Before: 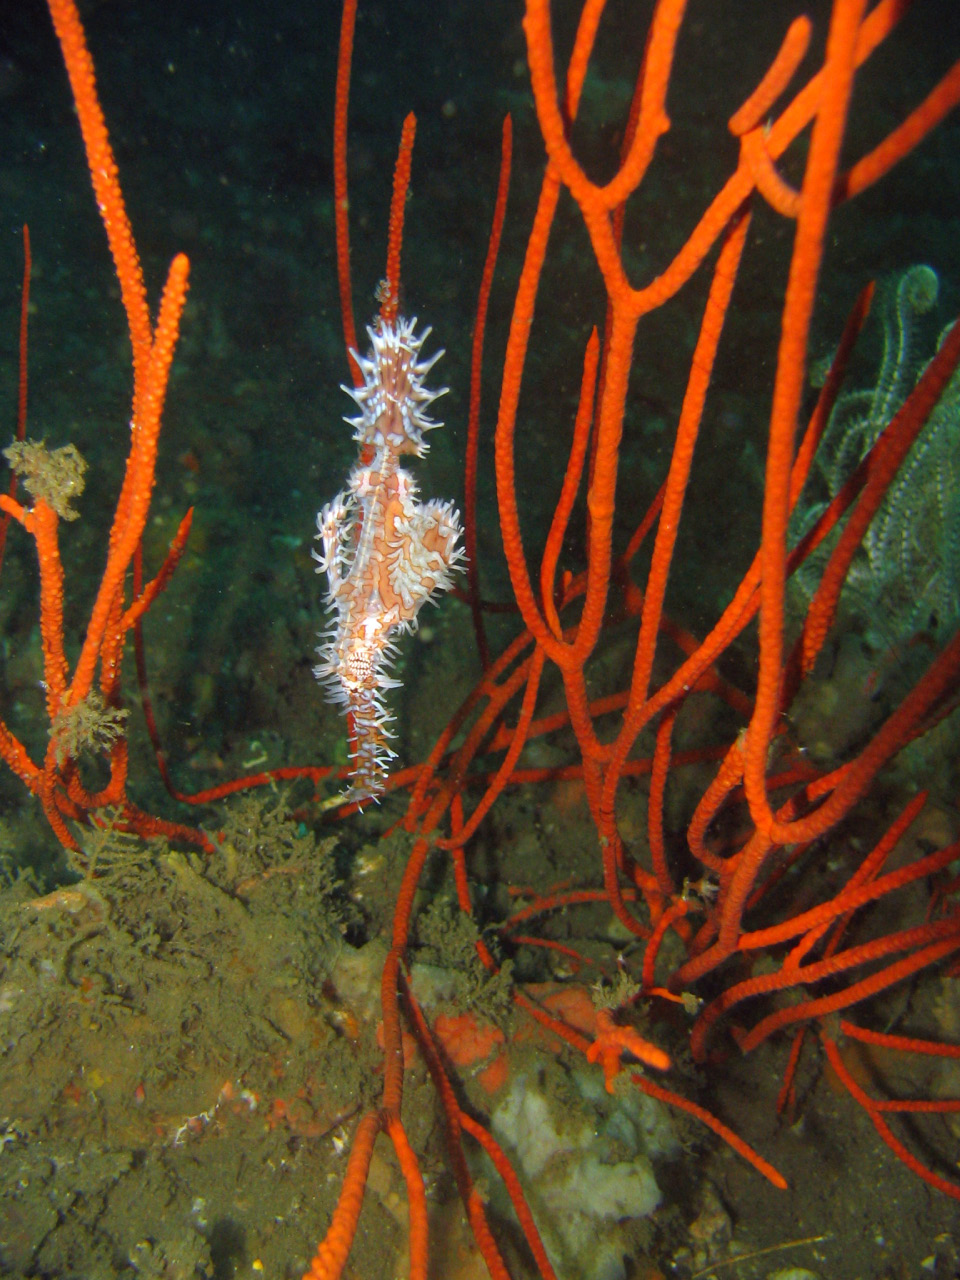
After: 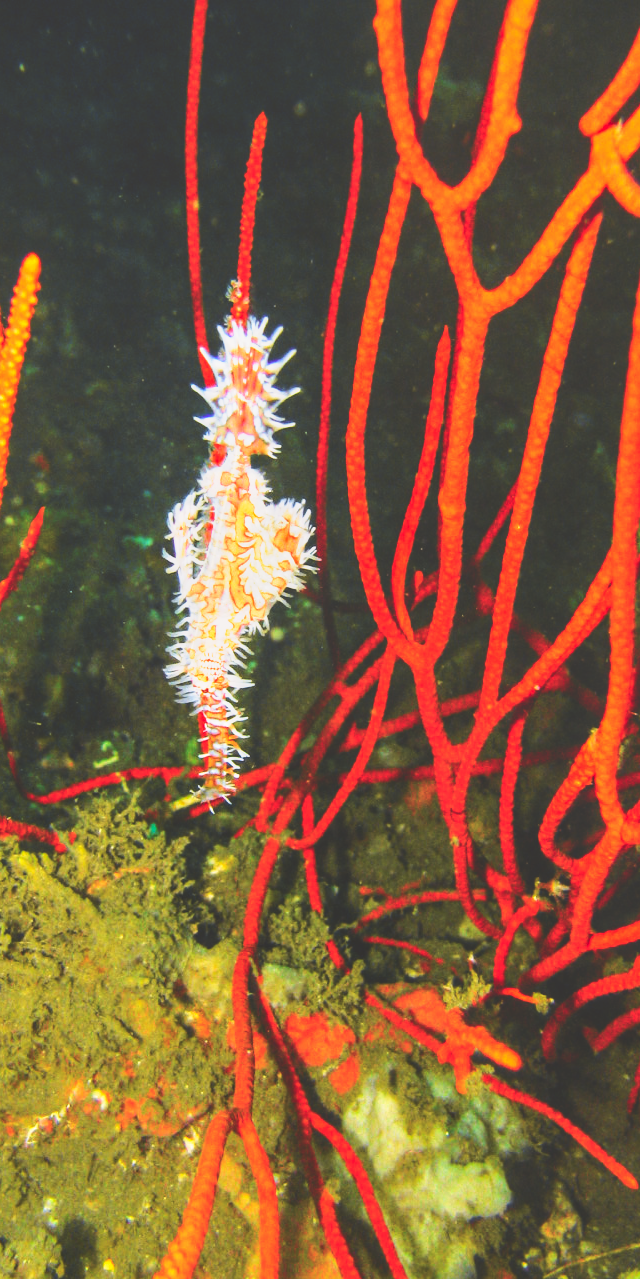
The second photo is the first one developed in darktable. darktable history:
tone equalizer: -8 EV -1.85 EV, -7 EV -1.19 EV, -6 EV -1.61 EV, smoothing diameter 24.98%, edges refinement/feathering 12.17, preserve details guided filter
base curve: curves: ch0 [(0, 0.036) (0.007, 0.037) (0.604, 0.887) (1, 1)], preserve colors none
tone curve: curves: ch0 [(0, 0) (0.239, 0.248) (0.508, 0.606) (0.826, 0.855) (1, 0.945)]; ch1 [(0, 0) (0.401, 0.42) (0.442, 0.47) (0.492, 0.498) (0.511, 0.516) (0.555, 0.586) (0.681, 0.739) (1, 1)]; ch2 [(0, 0) (0.411, 0.433) (0.5, 0.504) (0.545, 0.574) (1, 1)], color space Lab, independent channels, preserve colors none
crop and rotate: left 15.548%, right 17.701%
local contrast: on, module defaults
color balance rgb: global offset › luminance -0.316%, global offset › chroma 0.111%, global offset › hue 167.03°, perceptual saturation grading › global saturation 20%, perceptual saturation grading › highlights -25.54%, perceptual saturation grading › shadows 50.122%, global vibrance 5.192%, contrast 3.126%
exposure: black level correction -0.002, exposure 0.539 EV, compensate highlight preservation false
